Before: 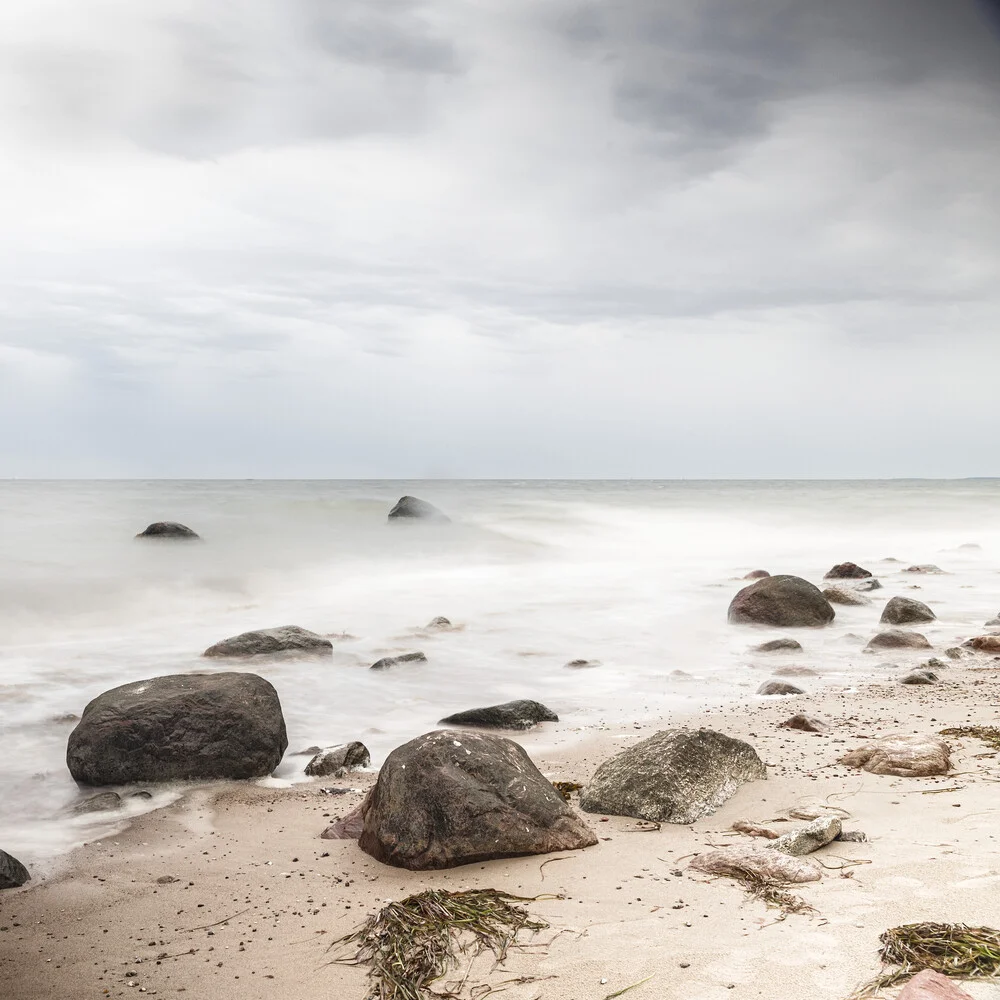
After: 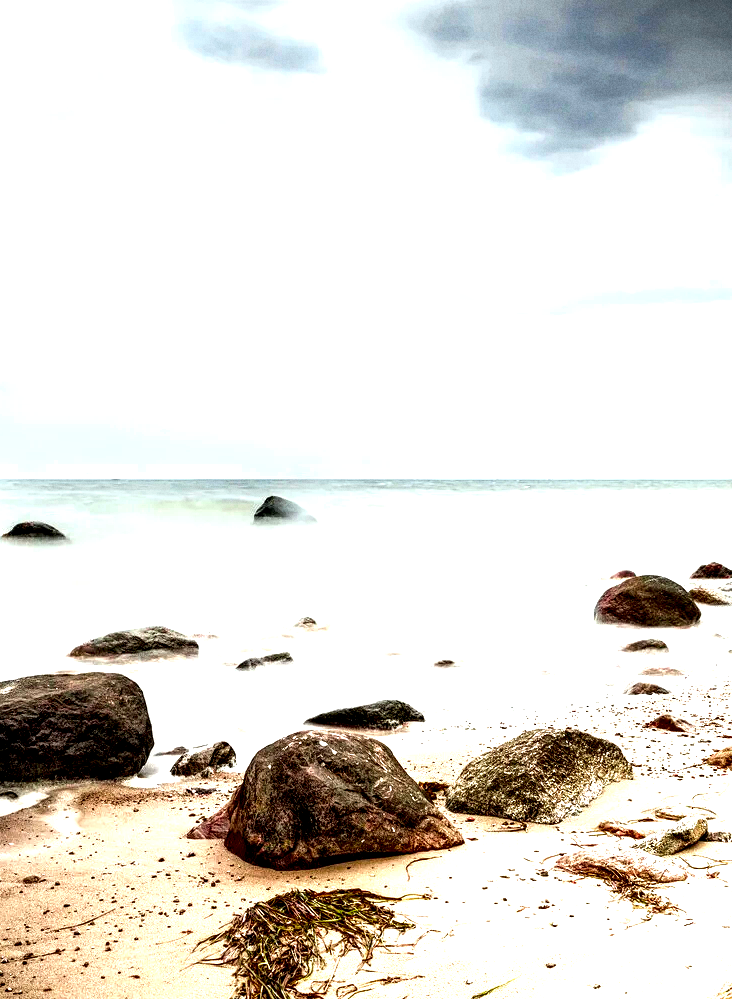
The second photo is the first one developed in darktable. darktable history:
local contrast: shadows 185%, detail 225%
exposure: black level correction 0.001, exposure 0.955 EV, compensate exposure bias true, compensate highlight preservation false
white balance: red 0.978, blue 0.999
color correction: saturation 1.8
crop: left 13.443%, right 13.31%
grain: coarseness 22.88 ISO
